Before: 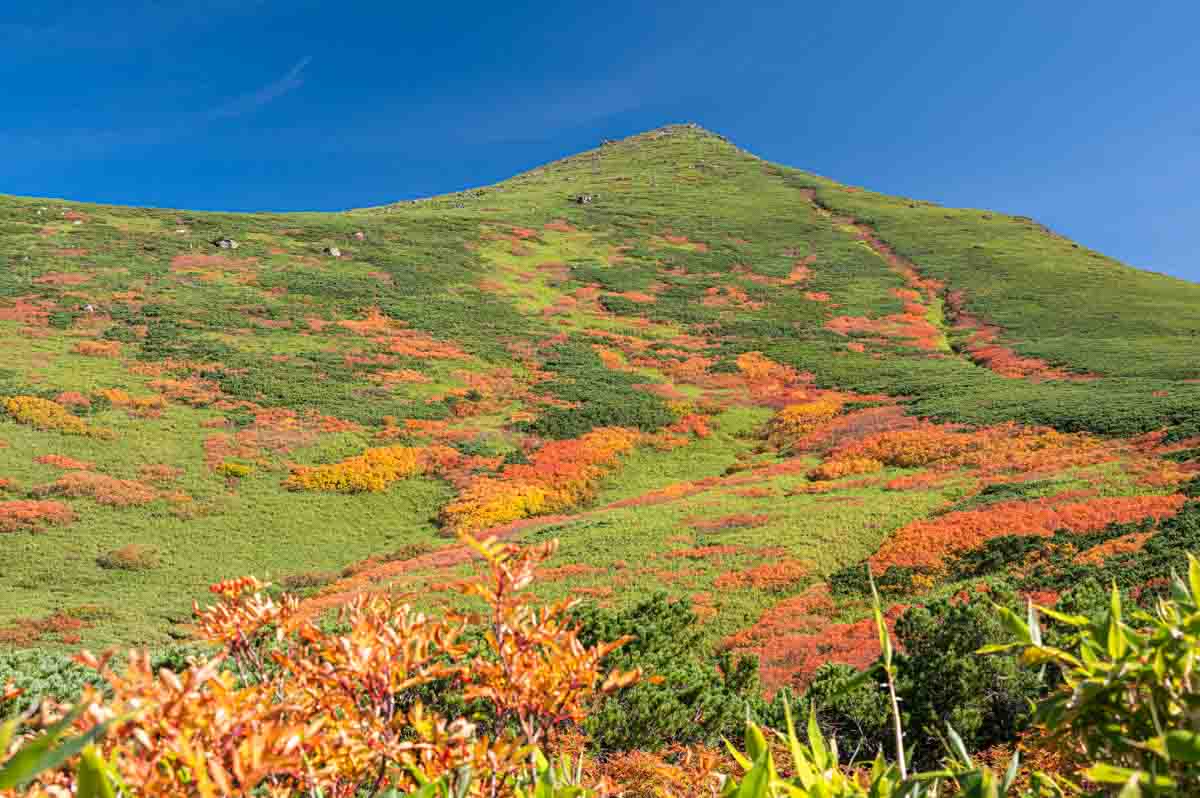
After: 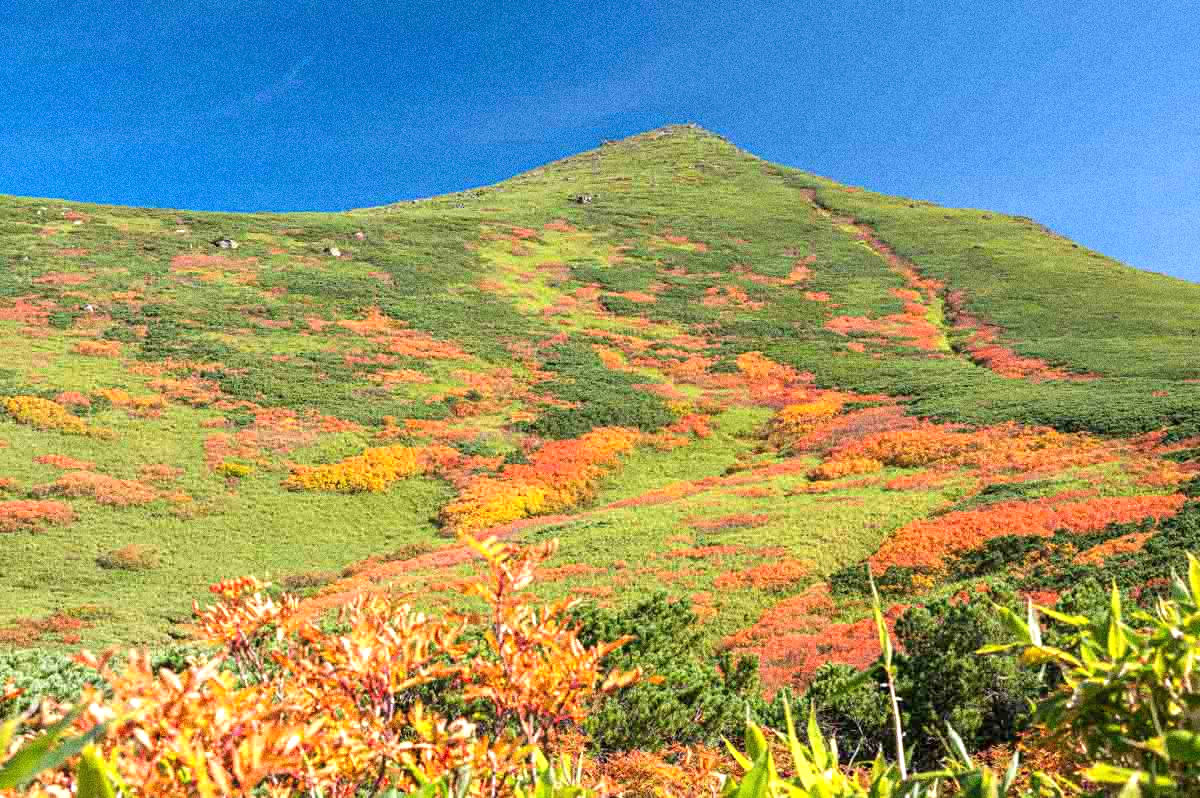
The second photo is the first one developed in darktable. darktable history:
exposure: black level correction 0, exposure 0.5 EV, compensate exposure bias true, compensate highlight preservation false
grain: coarseness 0.09 ISO, strength 40%
